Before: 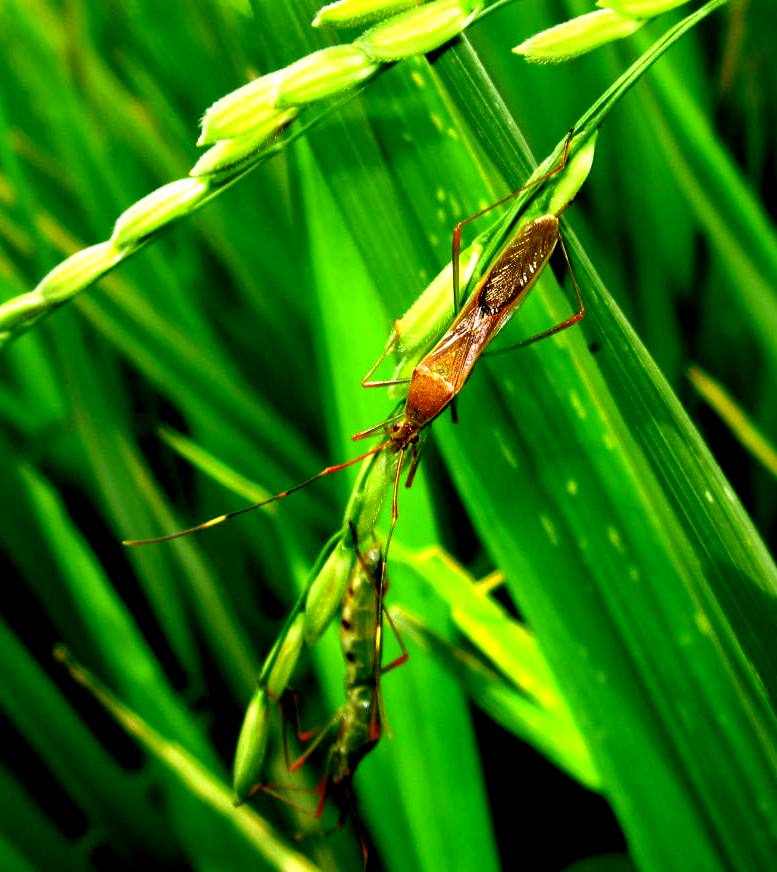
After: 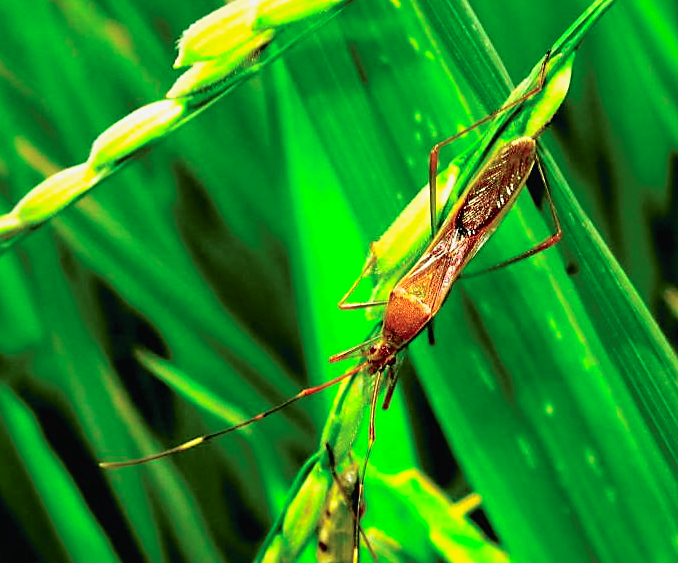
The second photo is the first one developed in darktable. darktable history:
shadows and highlights: on, module defaults
sharpen: radius 1.864, amount 0.398, threshold 1.271
crop: left 3.015%, top 8.969%, right 9.647%, bottom 26.457%
tone curve: curves: ch0 [(0, 0.009) (0.105, 0.08) (0.195, 0.18) (0.283, 0.316) (0.384, 0.434) (0.485, 0.531) (0.638, 0.69) (0.81, 0.872) (1, 0.977)]; ch1 [(0, 0) (0.161, 0.092) (0.35, 0.33) (0.379, 0.401) (0.456, 0.469) (0.502, 0.5) (0.525, 0.514) (0.586, 0.617) (0.635, 0.655) (1, 1)]; ch2 [(0, 0) (0.371, 0.362) (0.437, 0.437) (0.48, 0.49) (0.53, 0.515) (0.56, 0.571) (0.622, 0.606) (1, 1)], color space Lab, independent channels, preserve colors none
